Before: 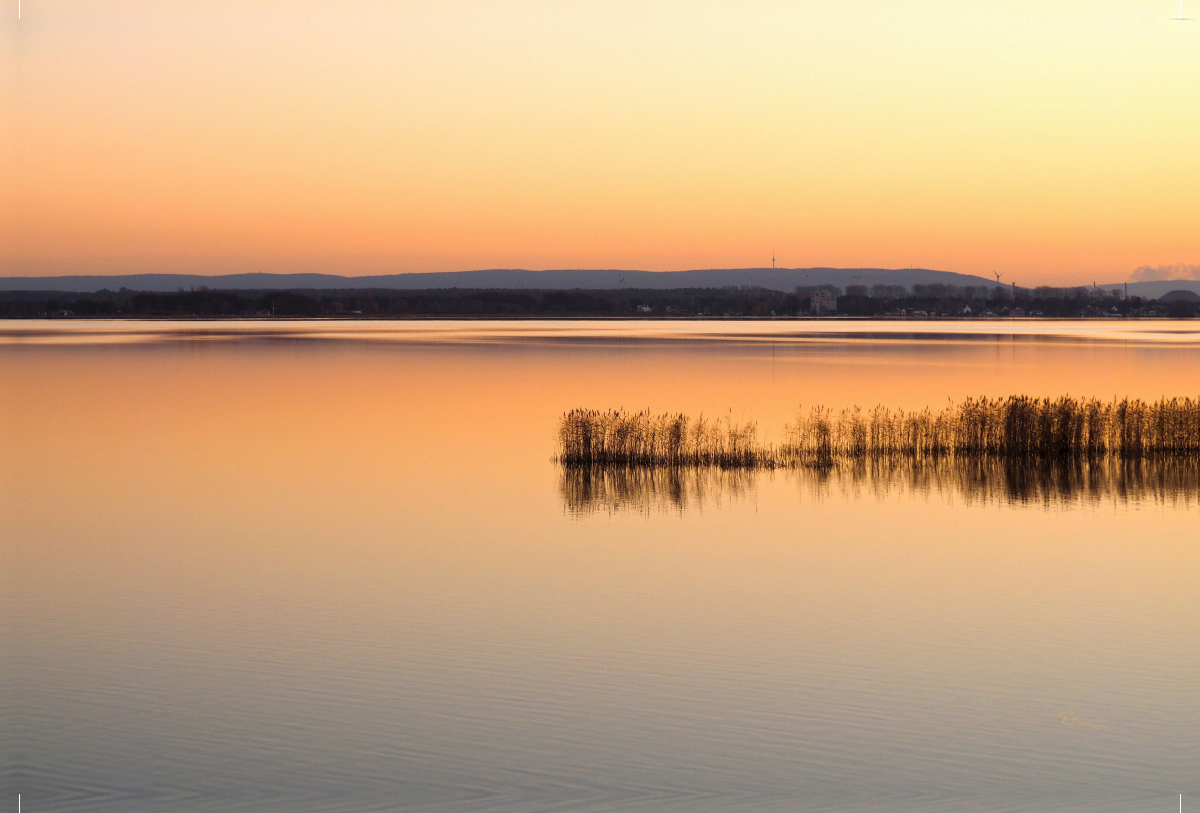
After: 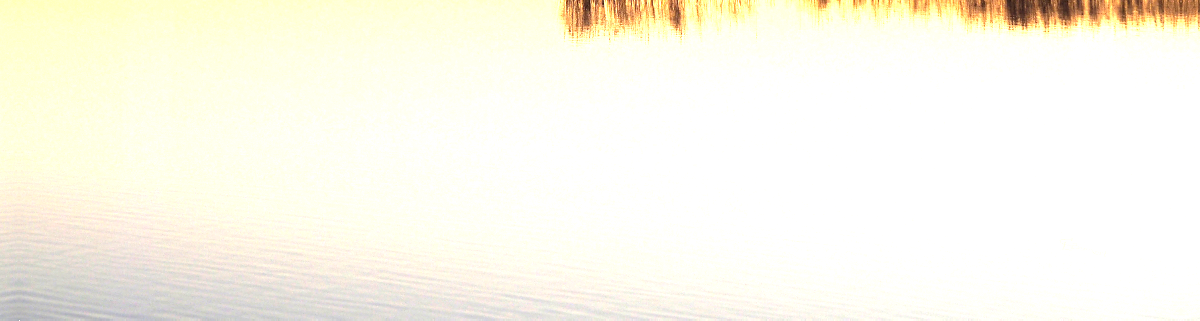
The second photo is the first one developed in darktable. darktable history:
exposure: exposure 2.019 EV, compensate exposure bias true, compensate highlight preservation false
crop and rotate: top 58.516%, bottom 1.933%
